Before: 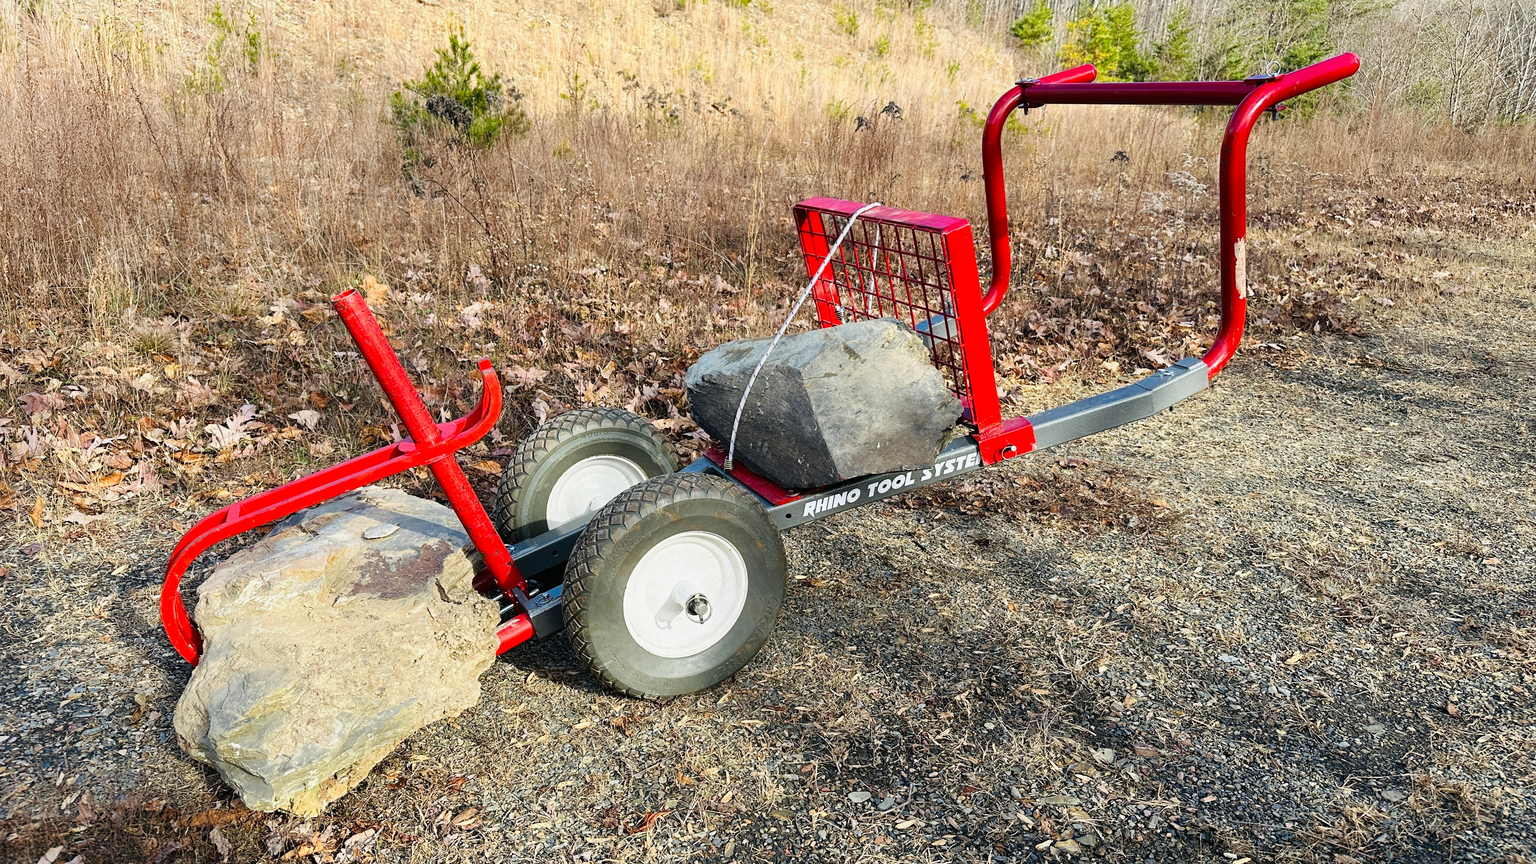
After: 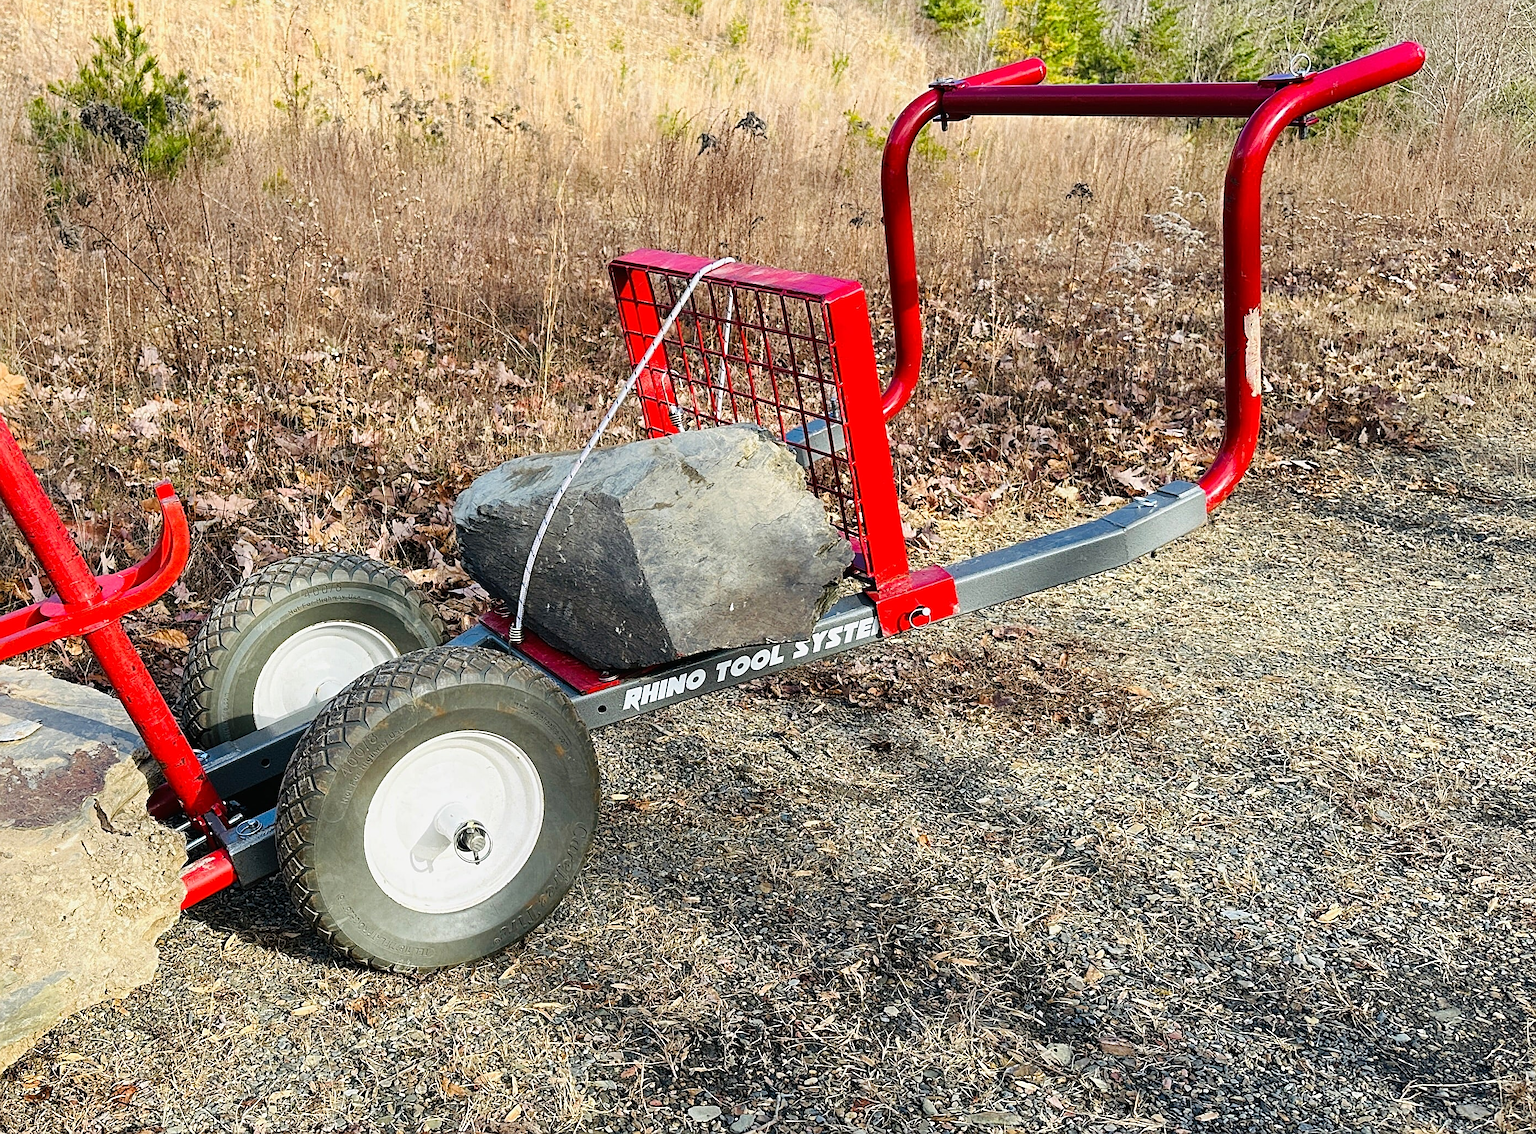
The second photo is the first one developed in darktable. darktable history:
crop and rotate: left 24.146%, top 2.859%, right 6.433%, bottom 5.997%
sharpen: on, module defaults
